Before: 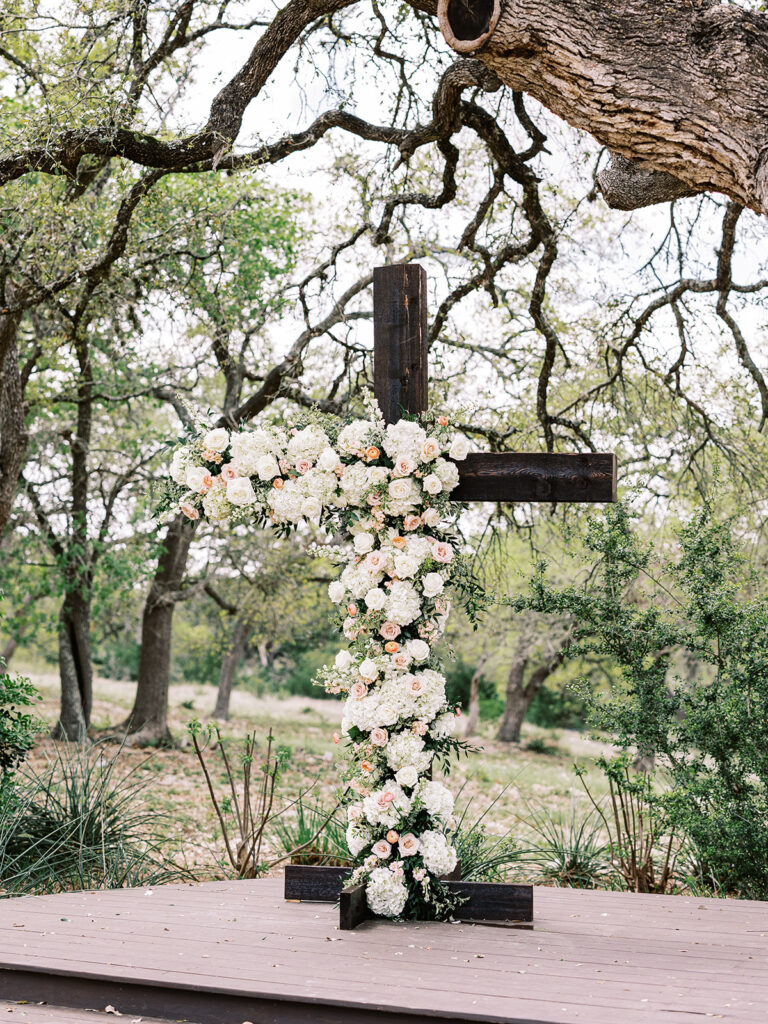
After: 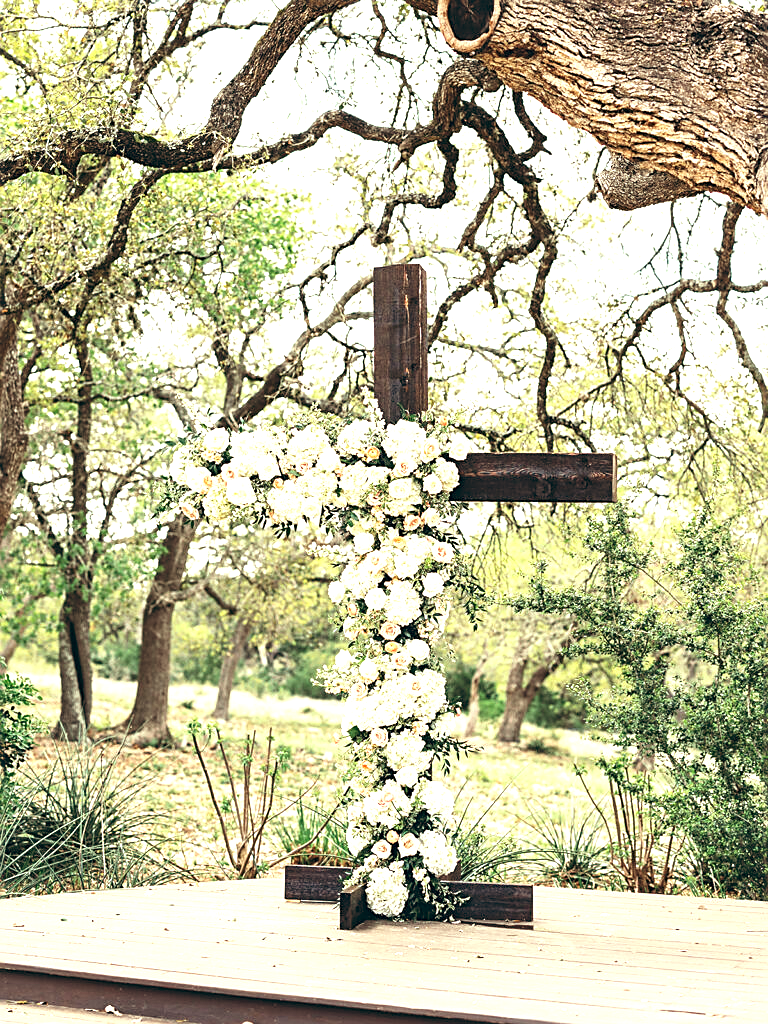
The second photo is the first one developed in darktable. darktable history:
white balance: red 1.123, blue 0.83
color balance: lift [1.003, 0.993, 1.001, 1.007], gamma [1.018, 1.072, 0.959, 0.928], gain [0.974, 0.873, 1.031, 1.127]
sharpen: on, module defaults
exposure: black level correction 0, exposure 1 EV, compensate highlight preservation false
